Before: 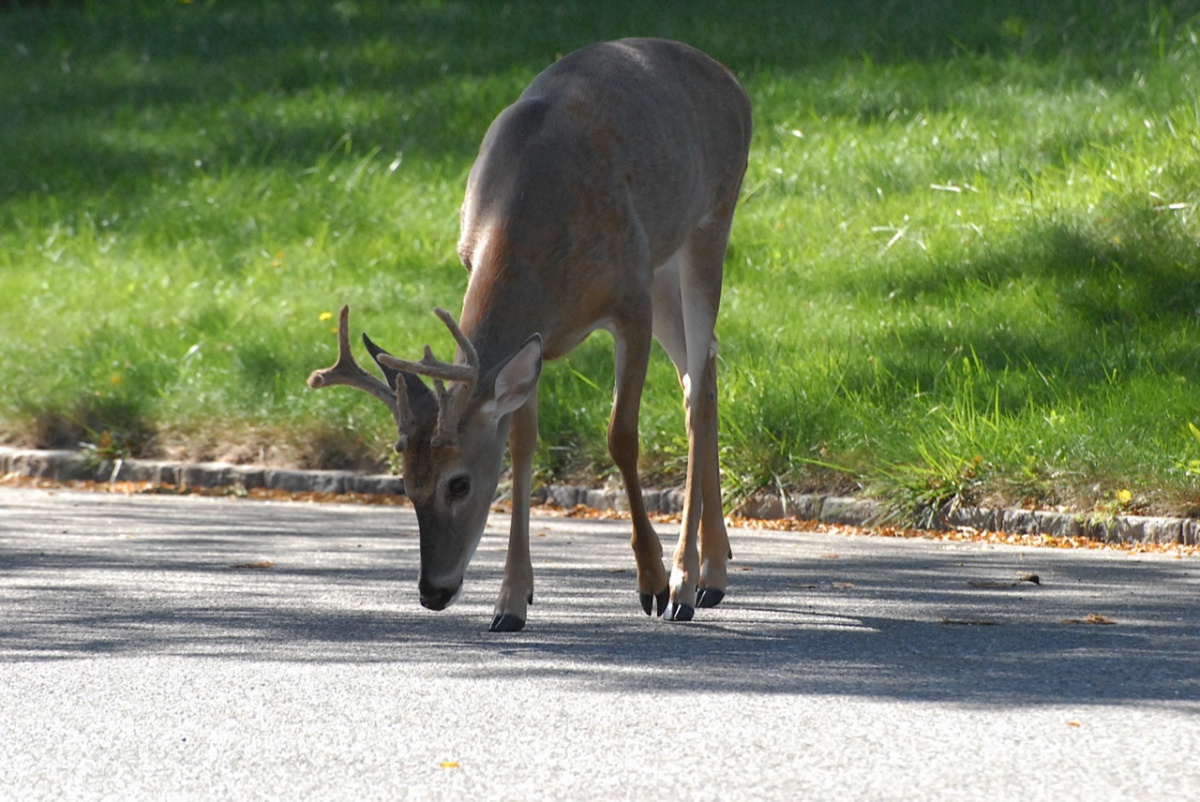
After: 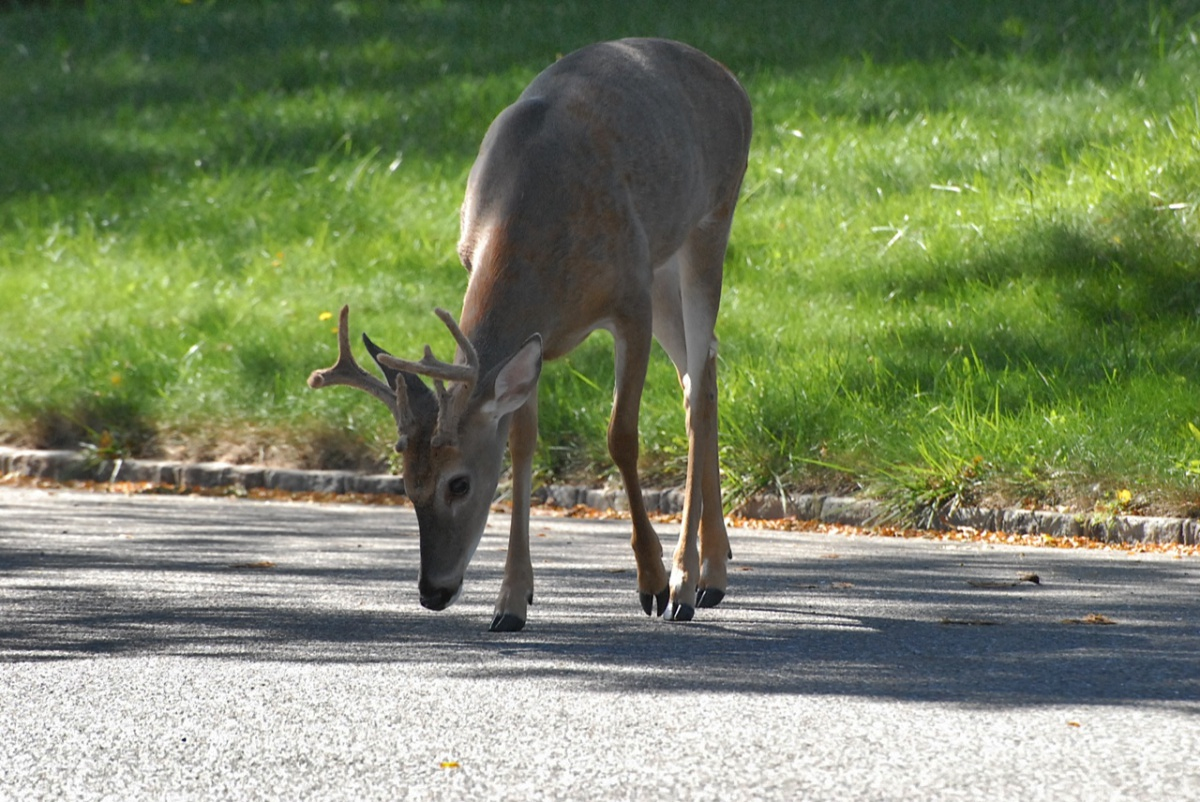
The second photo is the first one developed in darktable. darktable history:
shadows and highlights: radius 117.92, shadows 42.46, highlights -61.58, soften with gaussian
